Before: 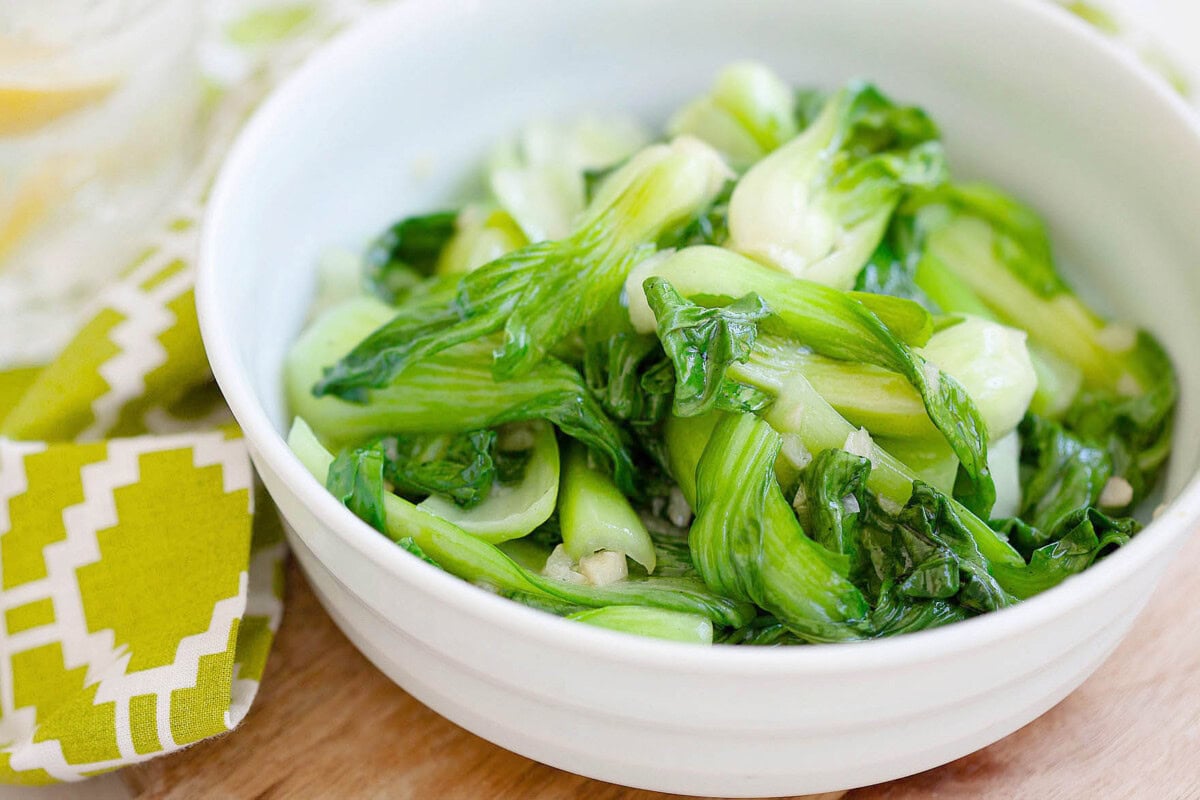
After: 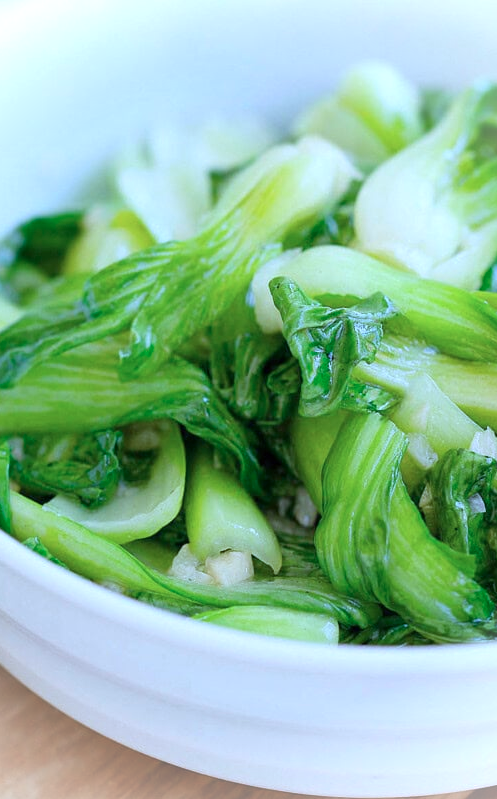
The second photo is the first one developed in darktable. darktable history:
color calibration: illuminant custom, x 0.388, y 0.387, temperature 3834.56 K
crop: left 31.172%, right 27.353%
vignetting: fall-off radius 31.99%, brightness 0.292, saturation 0.002
